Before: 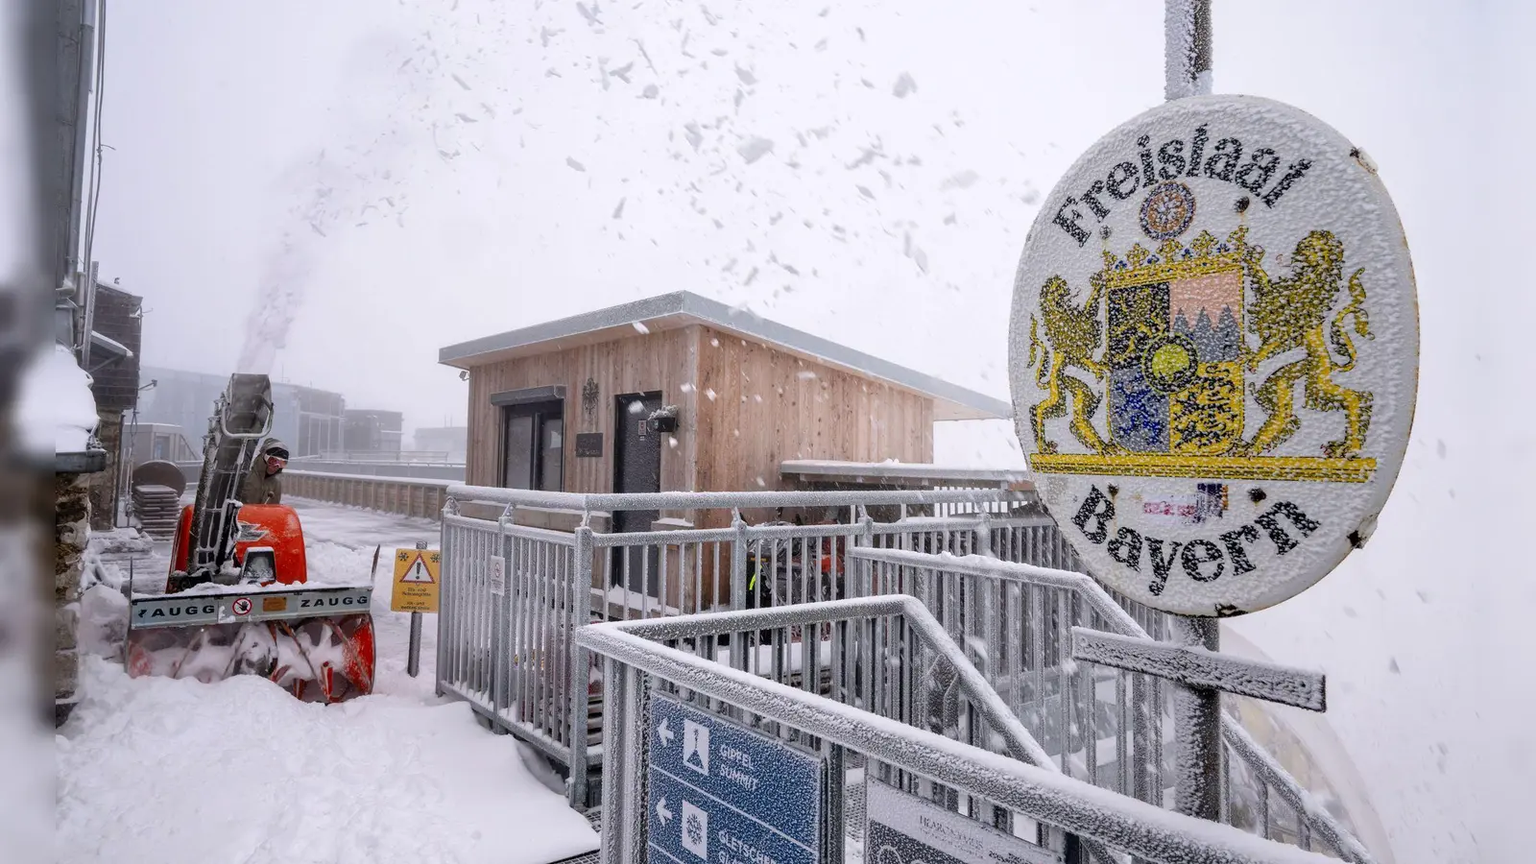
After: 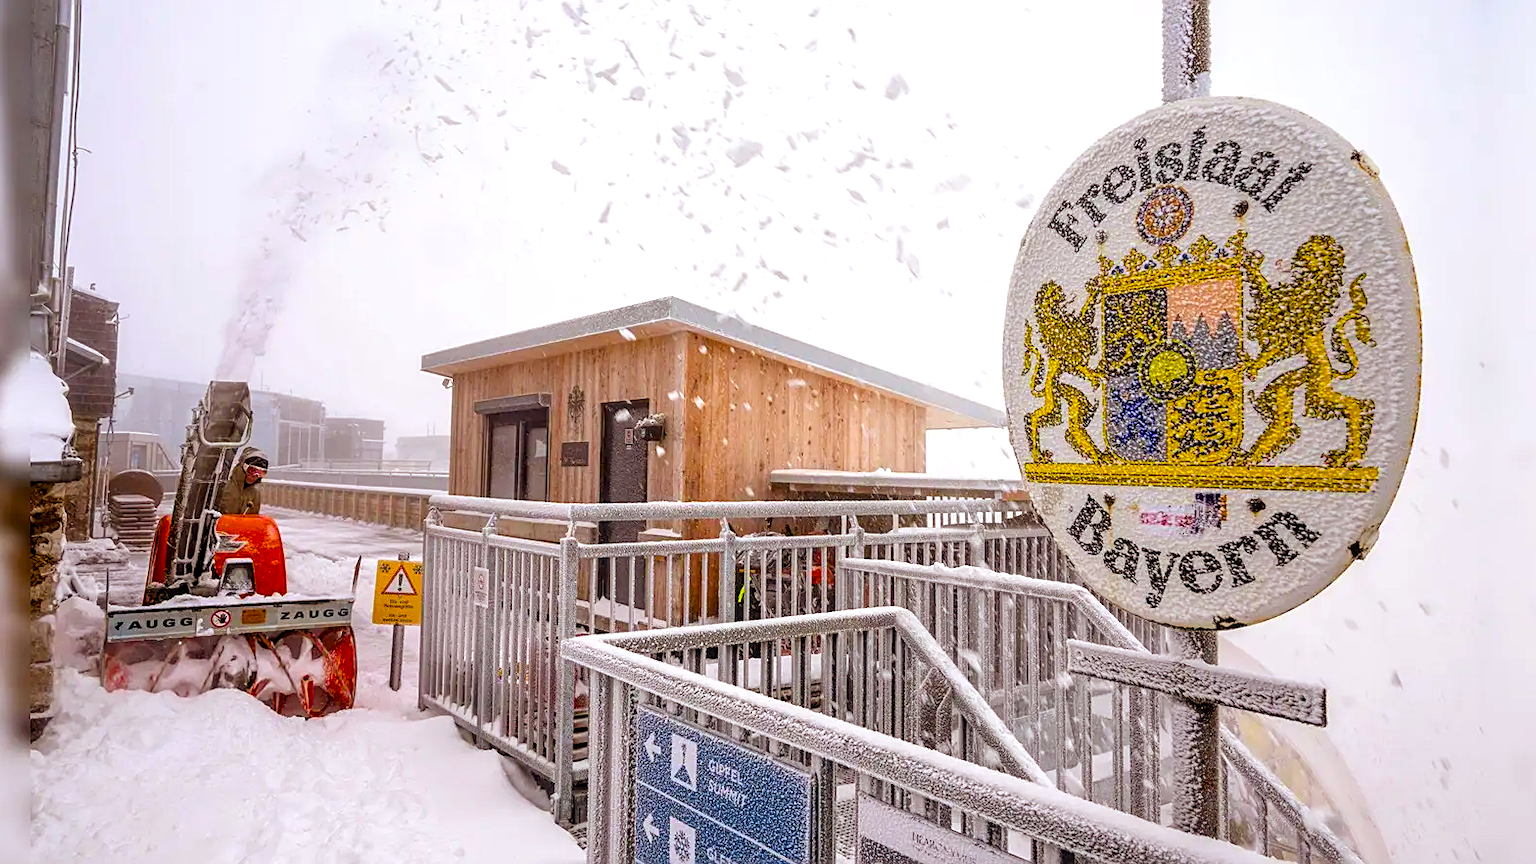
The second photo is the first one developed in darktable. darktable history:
crop: left 1.702%, right 0.267%, bottom 1.959%
local contrast: on, module defaults
exposure: exposure 0.195 EV, compensate highlight preservation false
color balance rgb: power › luminance 9.751%, power › chroma 2.813%, power › hue 58.66°, linear chroma grading › global chroma 15.115%, perceptual saturation grading › global saturation 33.761%, global vibrance 20%
sharpen: on, module defaults
